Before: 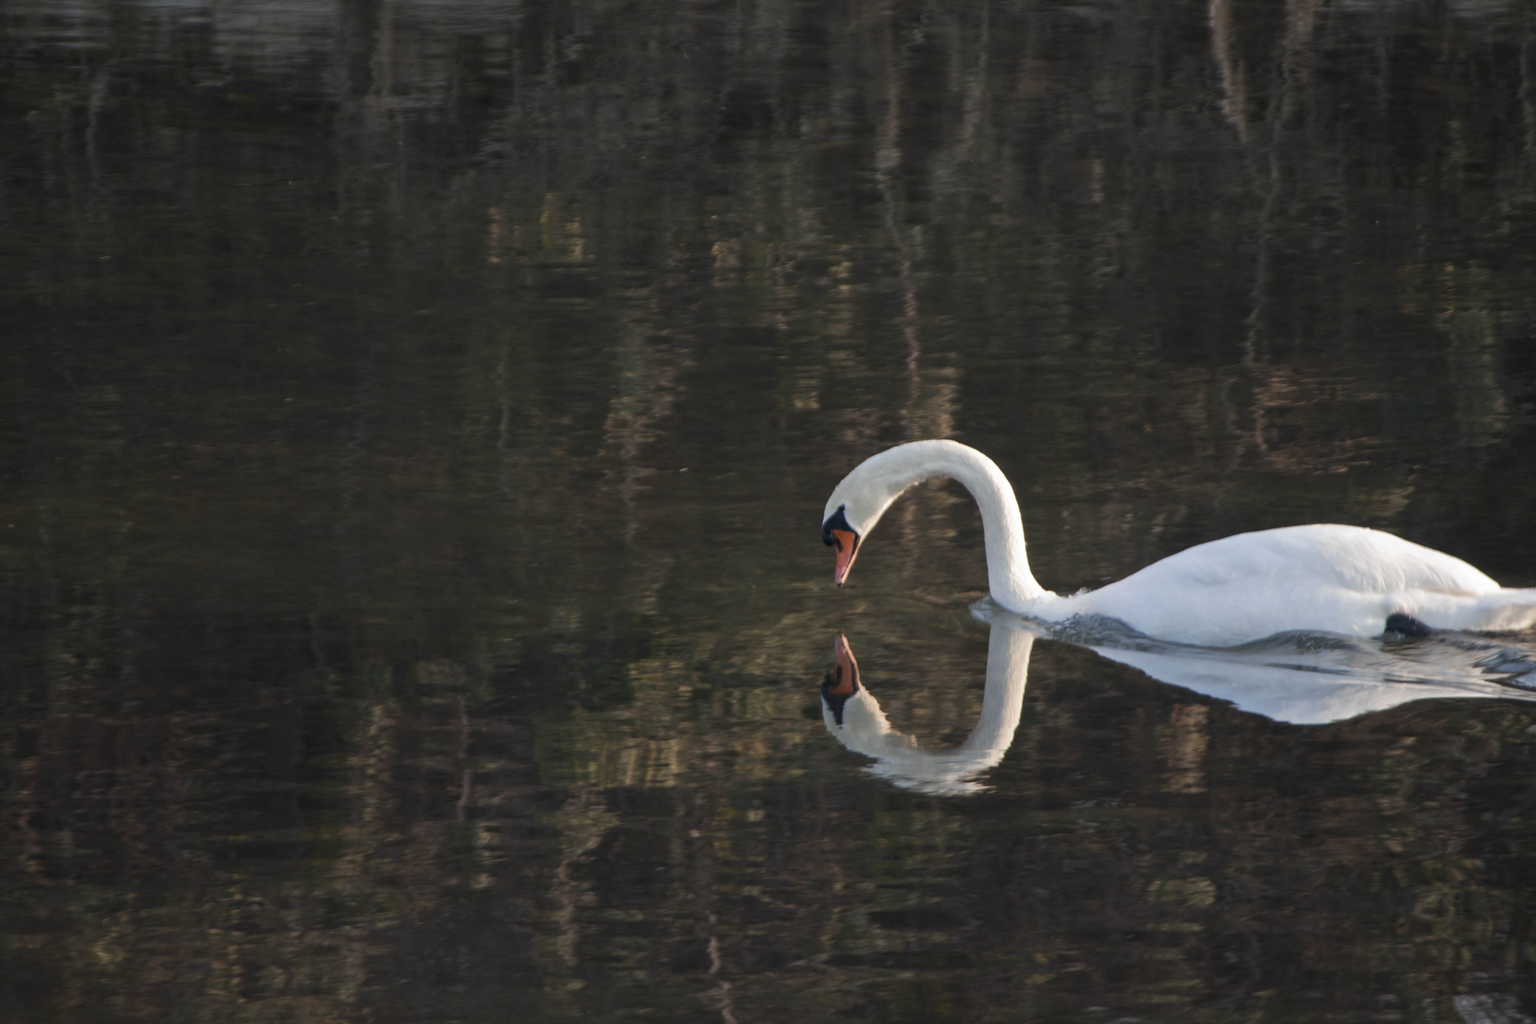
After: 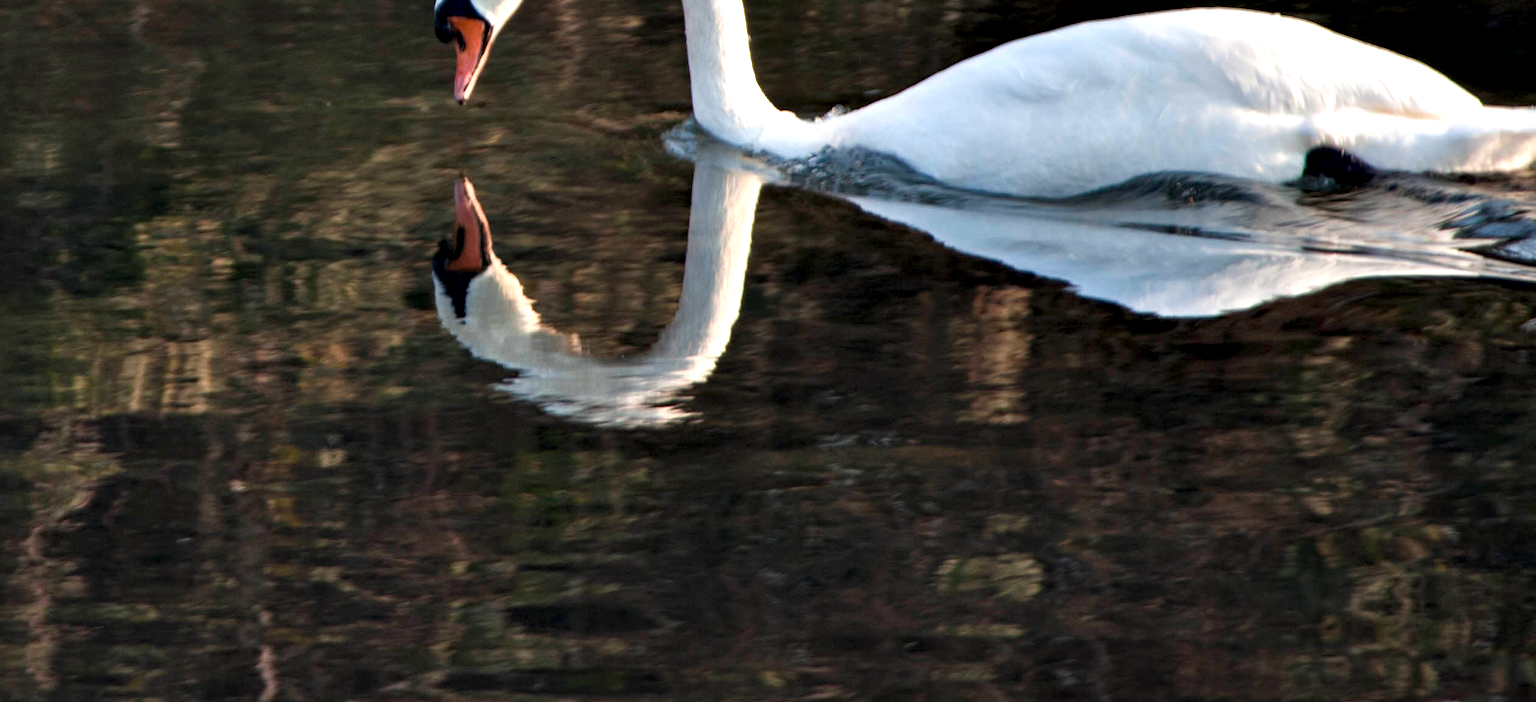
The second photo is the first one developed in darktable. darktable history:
crop and rotate: left 35.277%, top 50.698%, bottom 4.914%
haze removal: compatibility mode true, adaptive false
contrast equalizer: octaves 7, y [[0.6 ×6], [0.55 ×6], [0 ×6], [0 ×6], [0 ×6]]
